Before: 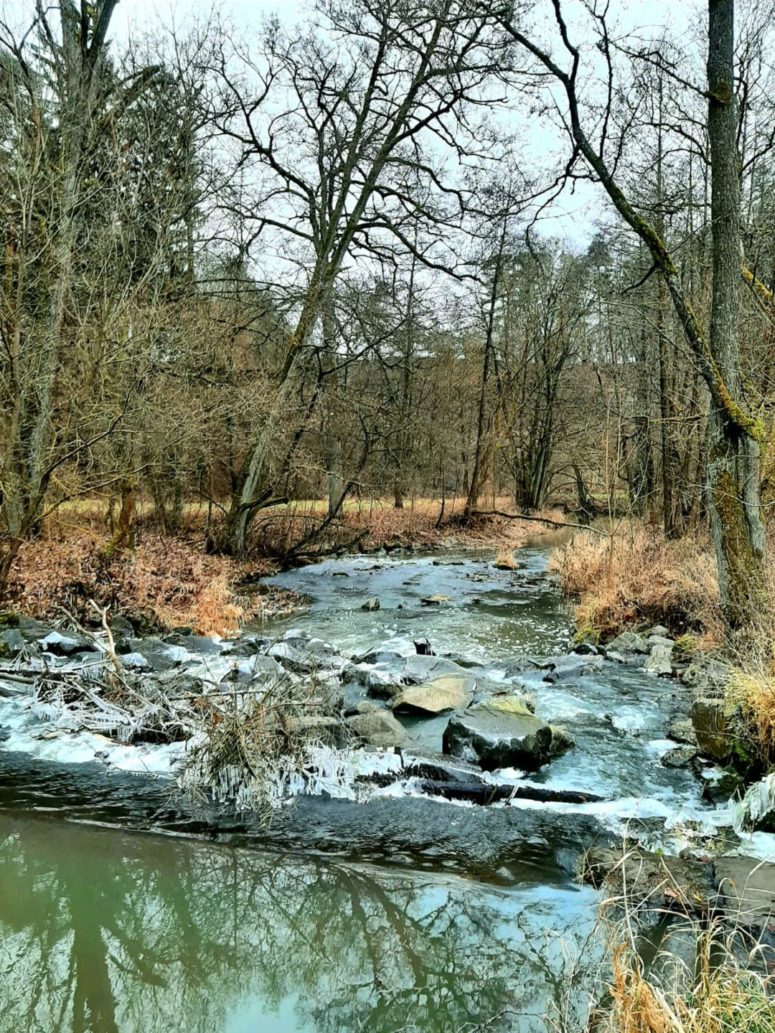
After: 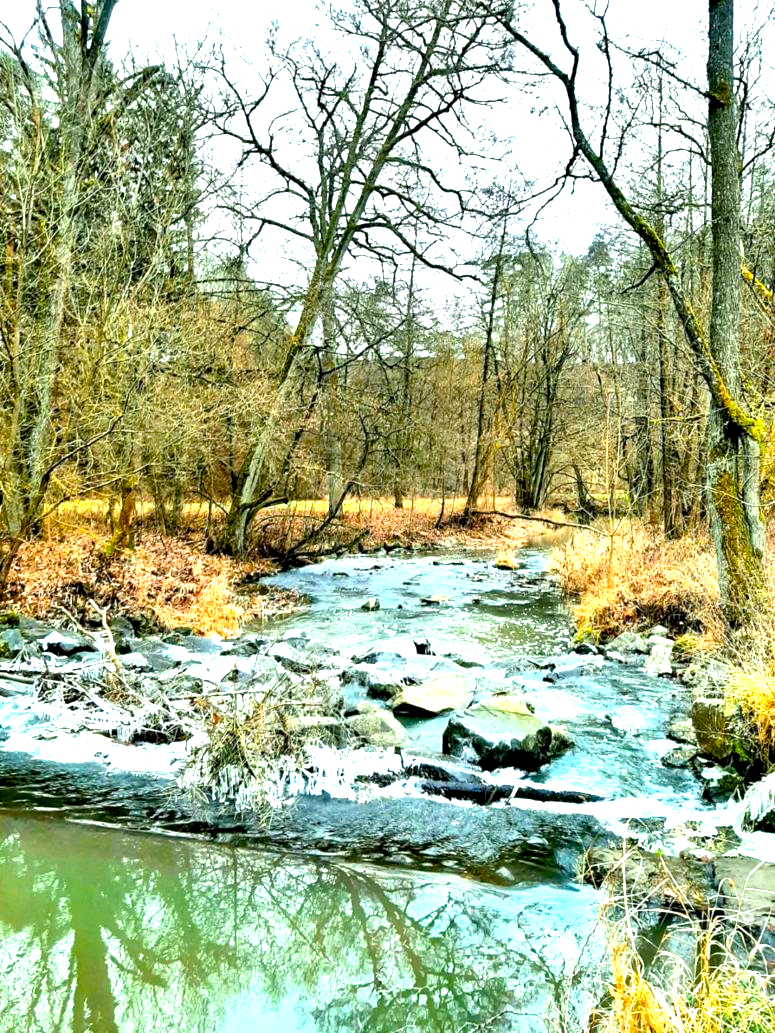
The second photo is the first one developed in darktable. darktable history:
exposure: black level correction 0.001, exposure 1.399 EV, compensate exposure bias true, compensate highlight preservation false
color balance rgb: global offset › luminance -0.841%, perceptual saturation grading › global saturation 36.924%
